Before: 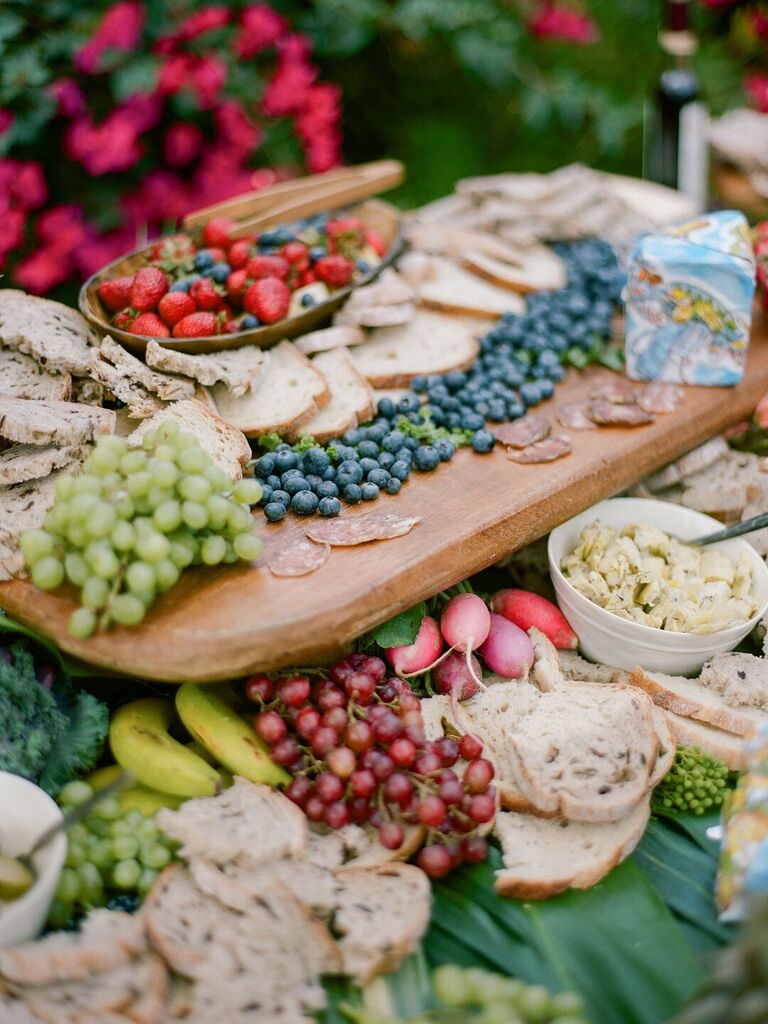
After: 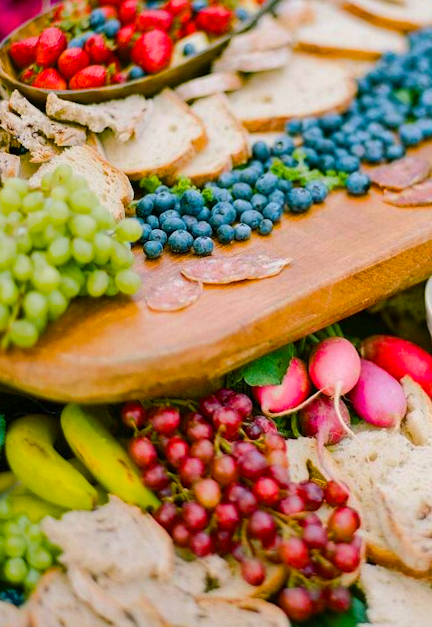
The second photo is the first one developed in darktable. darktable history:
color balance rgb: perceptual saturation grading › global saturation 25%, perceptual brilliance grading › mid-tones 10%, perceptual brilliance grading › shadows 15%, global vibrance 20%
crop: left 8.966%, top 23.852%, right 34.699%, bottom 4.703%
rotate and perspective: rotation 1.69°, lens shift (vertical) -0.023, lens shift (horizontal) -0.291, crop left 0.025, crop right 0.988, crop top 0.092, crop bottom 0.842
color balance: output saturation 120%
